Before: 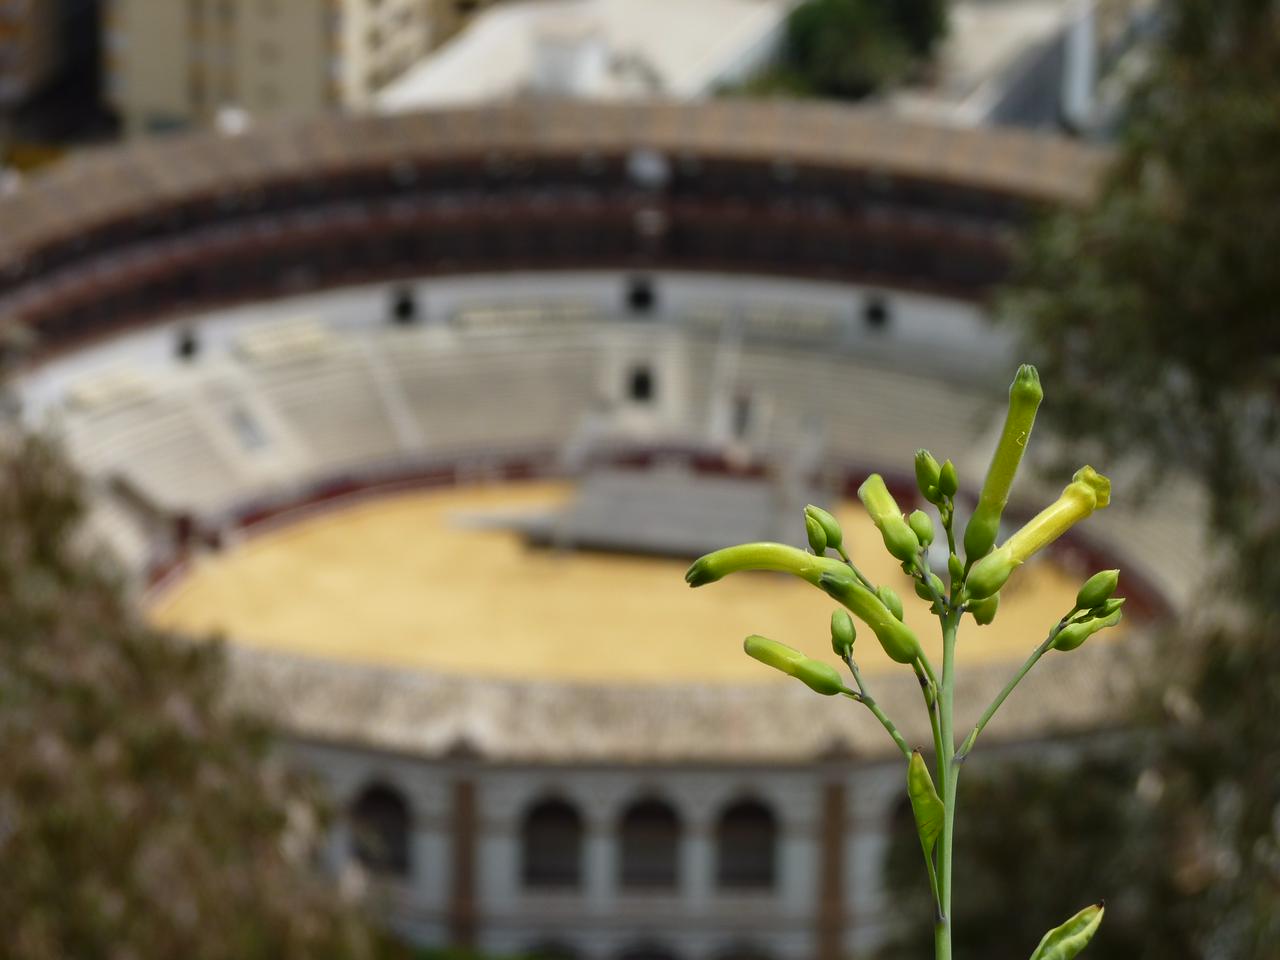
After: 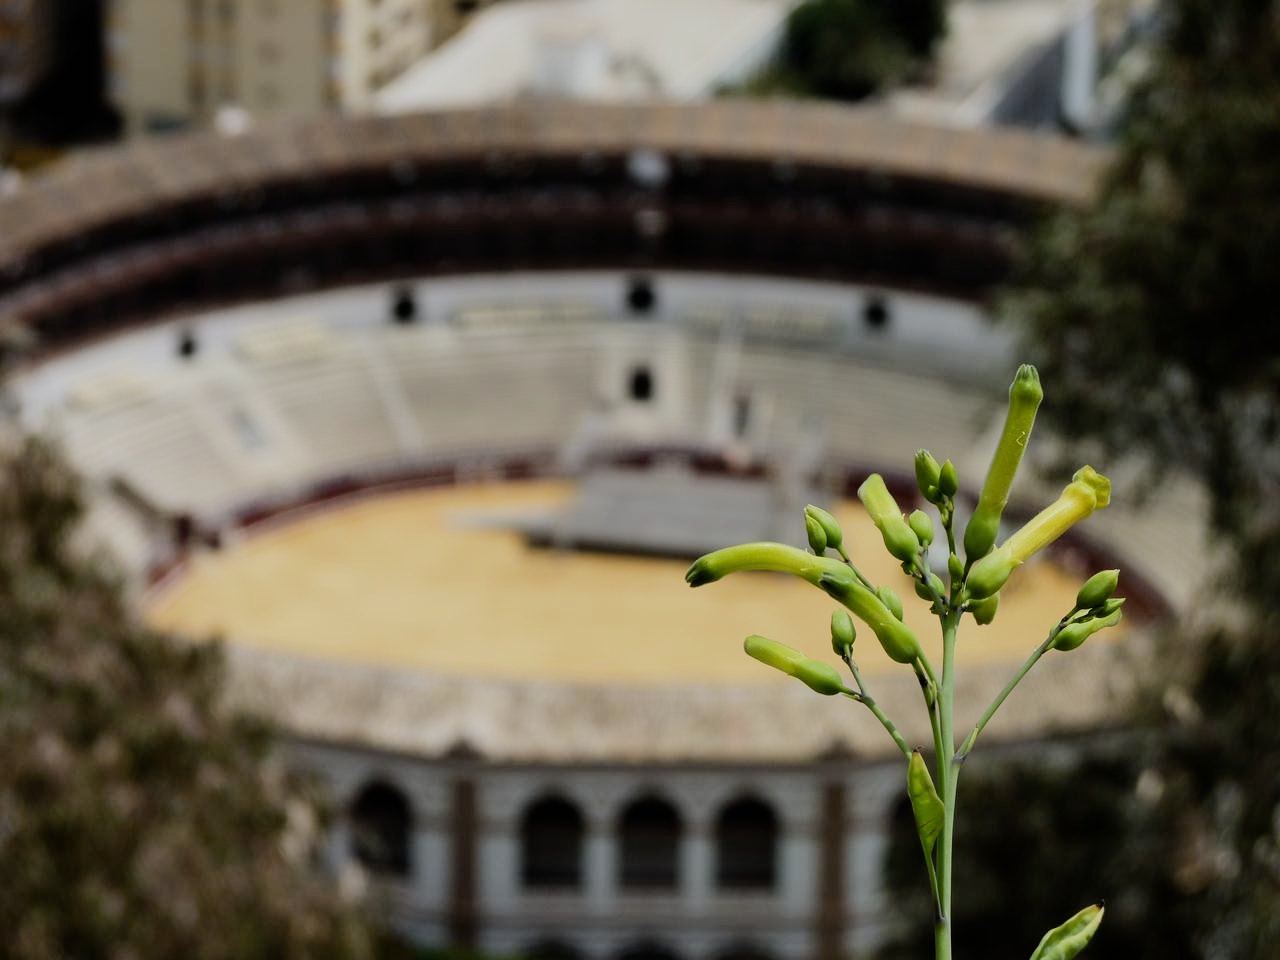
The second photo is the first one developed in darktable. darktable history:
tone equalizer: -8 EV -0.417 EV, -7 EV -0.389 EV, -6 EV -0.333 EV, -5 EV -0.222 EV, -3 EV 0.222 EV, -2 EV 0.333 EV, -1 EV 0.389 EV, +0 EV 0.417 EV, edges refinement/feathering 500, mask exposure compensation -1.57 EV, preserve details no
filmic rgb: black relative exposure -6.98 EV, white relative exposure 5.63 EV, hardness 2.86
